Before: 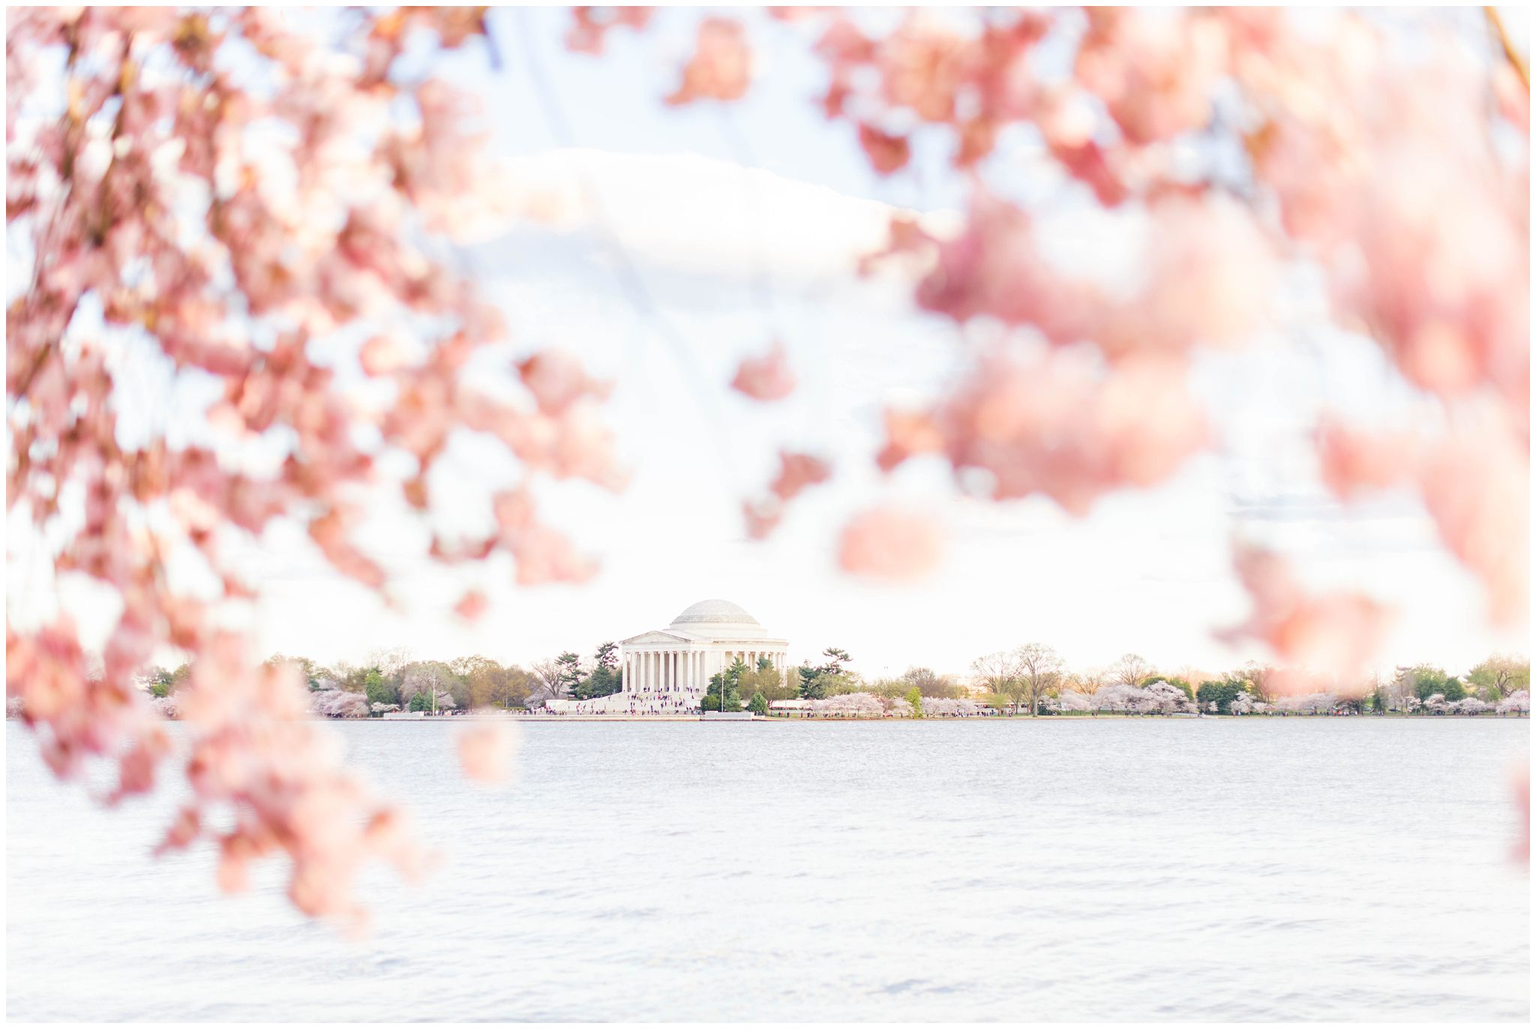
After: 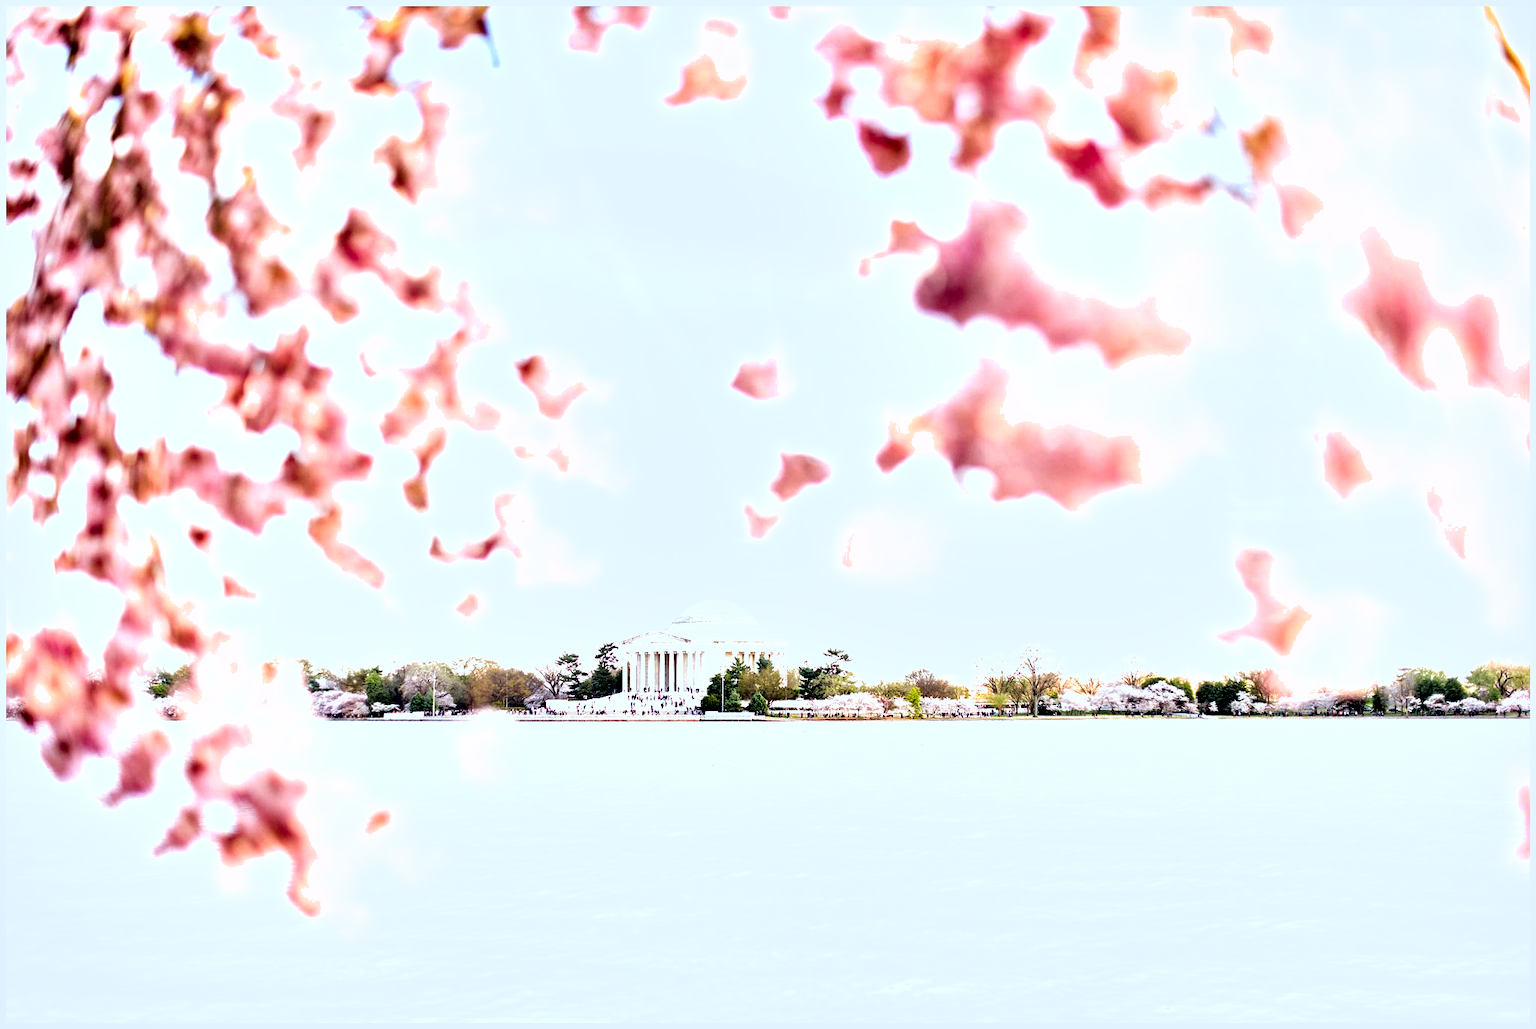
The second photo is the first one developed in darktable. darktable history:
shadows and highlights: shadows 52.81, soften with gaussian
exposure: exposure 0.605 EV, compensate exposure bias true, compensate highlight preservation false
color correction: highlights a* -3.94, highlights b* -10.72
